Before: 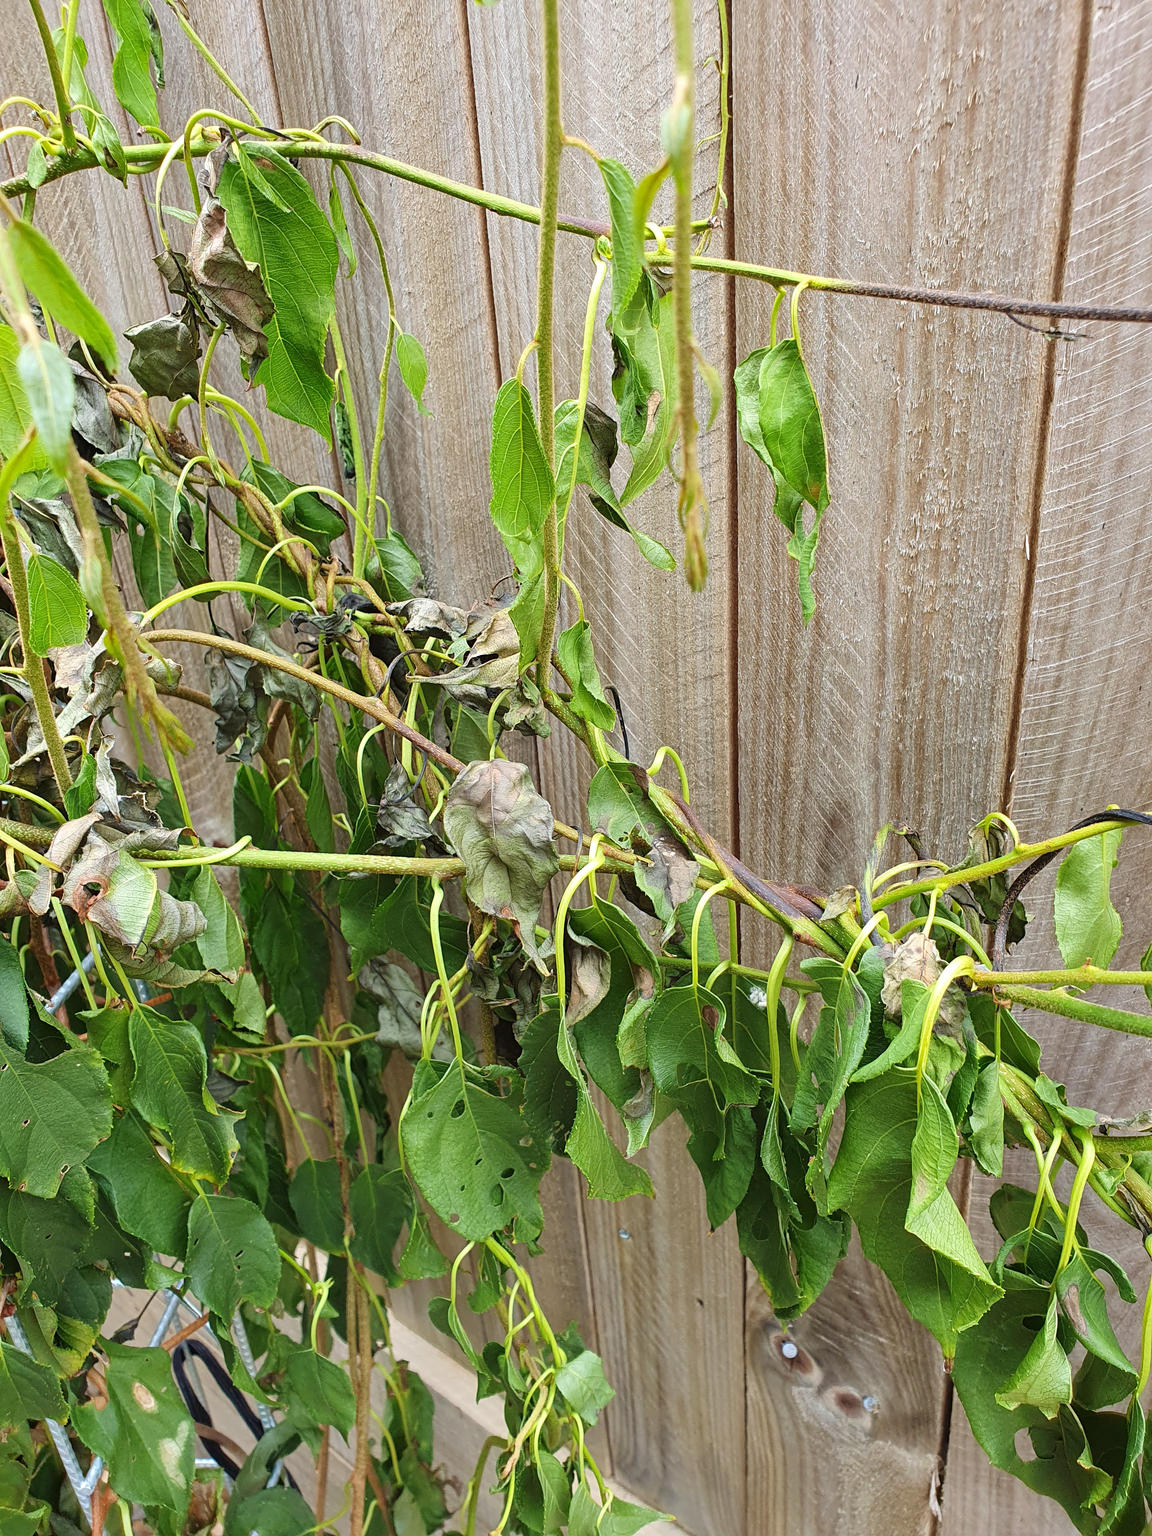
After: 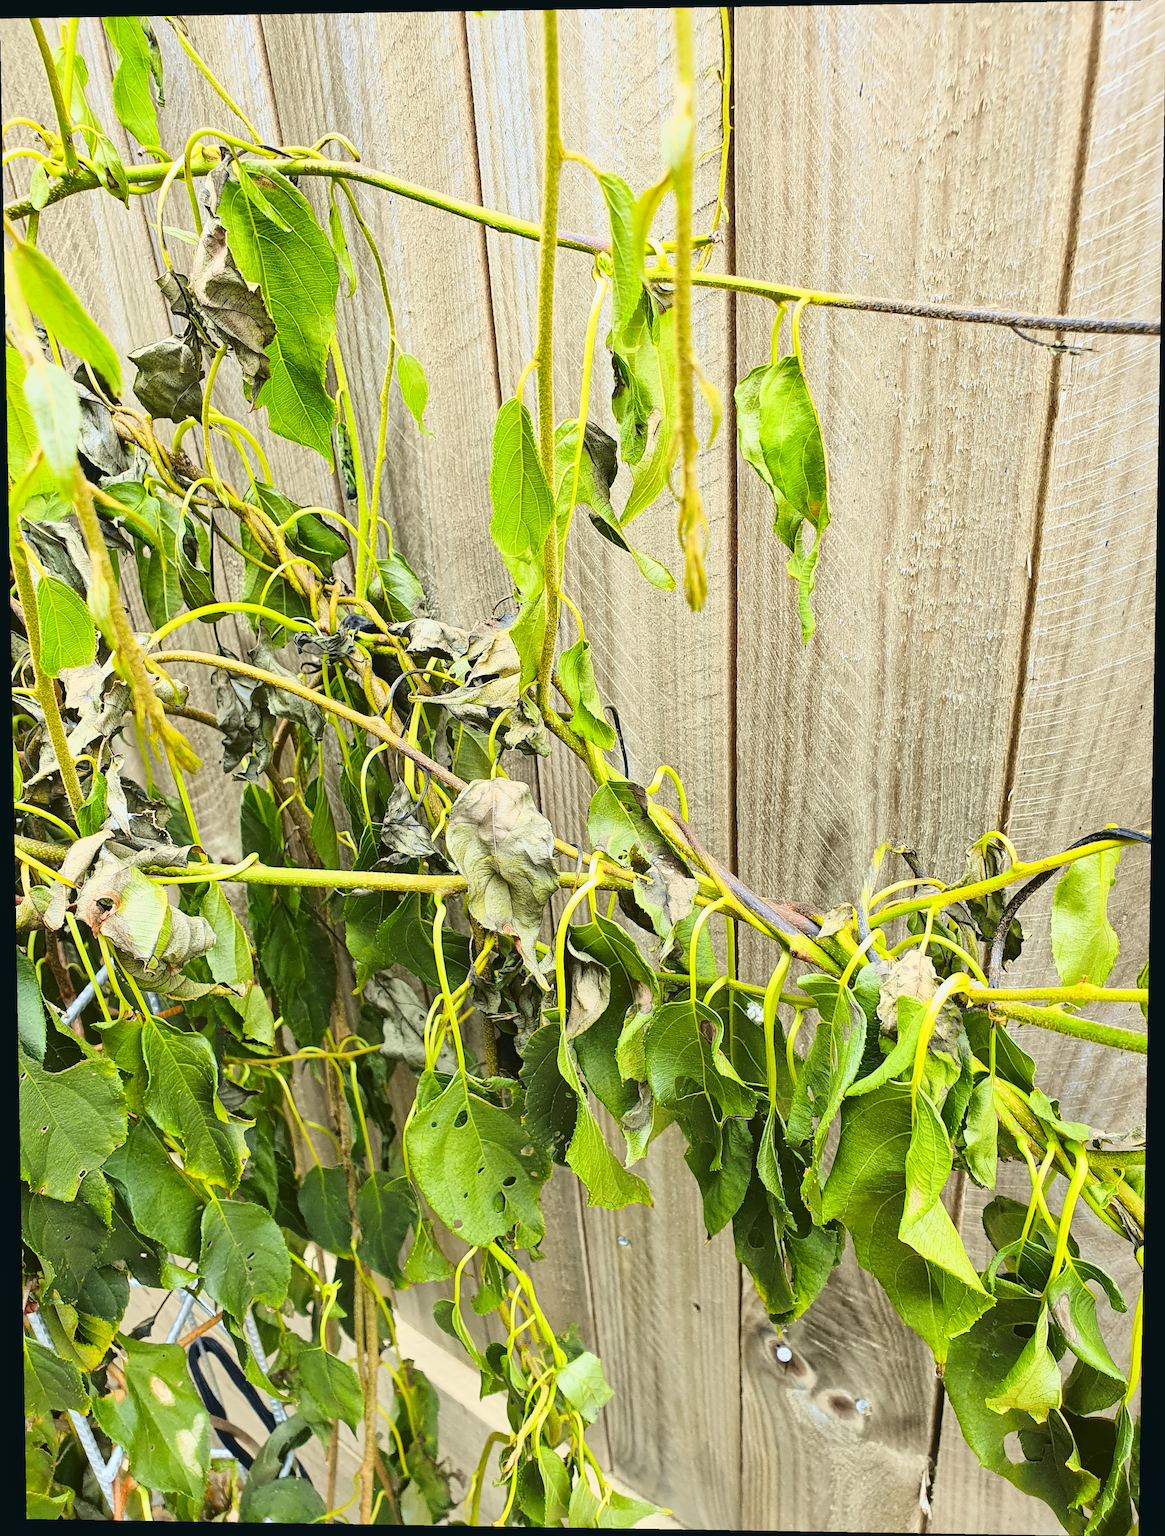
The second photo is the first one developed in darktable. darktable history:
local contrast: mode bilateral grid, contrast 20, coarseness 50, detail 120%, midtone range 0.2
fill light: on, module defaults
tone curve: curves: ch0 [(0, 0.029) (0.087, 0.084) (0.227, 0.239) (0.46, 0.576) (0.657, 0.796) (0.861, 0.932) (0.997, 0.951)]; ch1 [(0, 0) (0.353, 0.344) (0.45, 0.46) (0.502, 0.494) (0.534, 0.523) (0.573, 0.576) (0.602, 0.631) (0.647, 0.669) (1, 1)]; ch2 [(0, 0) (0.333, 0.346) (0.385, 0.395) (0.44, 0.466) (0.5, 0.493) (0.521, 0.56) (0.553, 0.579) (0.573, 0.599) (0.667, 0.777) (1, 1)], color space Lab, independent channels, preserve colors none
rotate and perspective: lens shift (vertical) 0.048, lens shift (horizontal) -0.024, automatic cropping off
color balance: mode lift, gamma, gain (sRGB), lift [1, 1, 1.022, 1.026]
